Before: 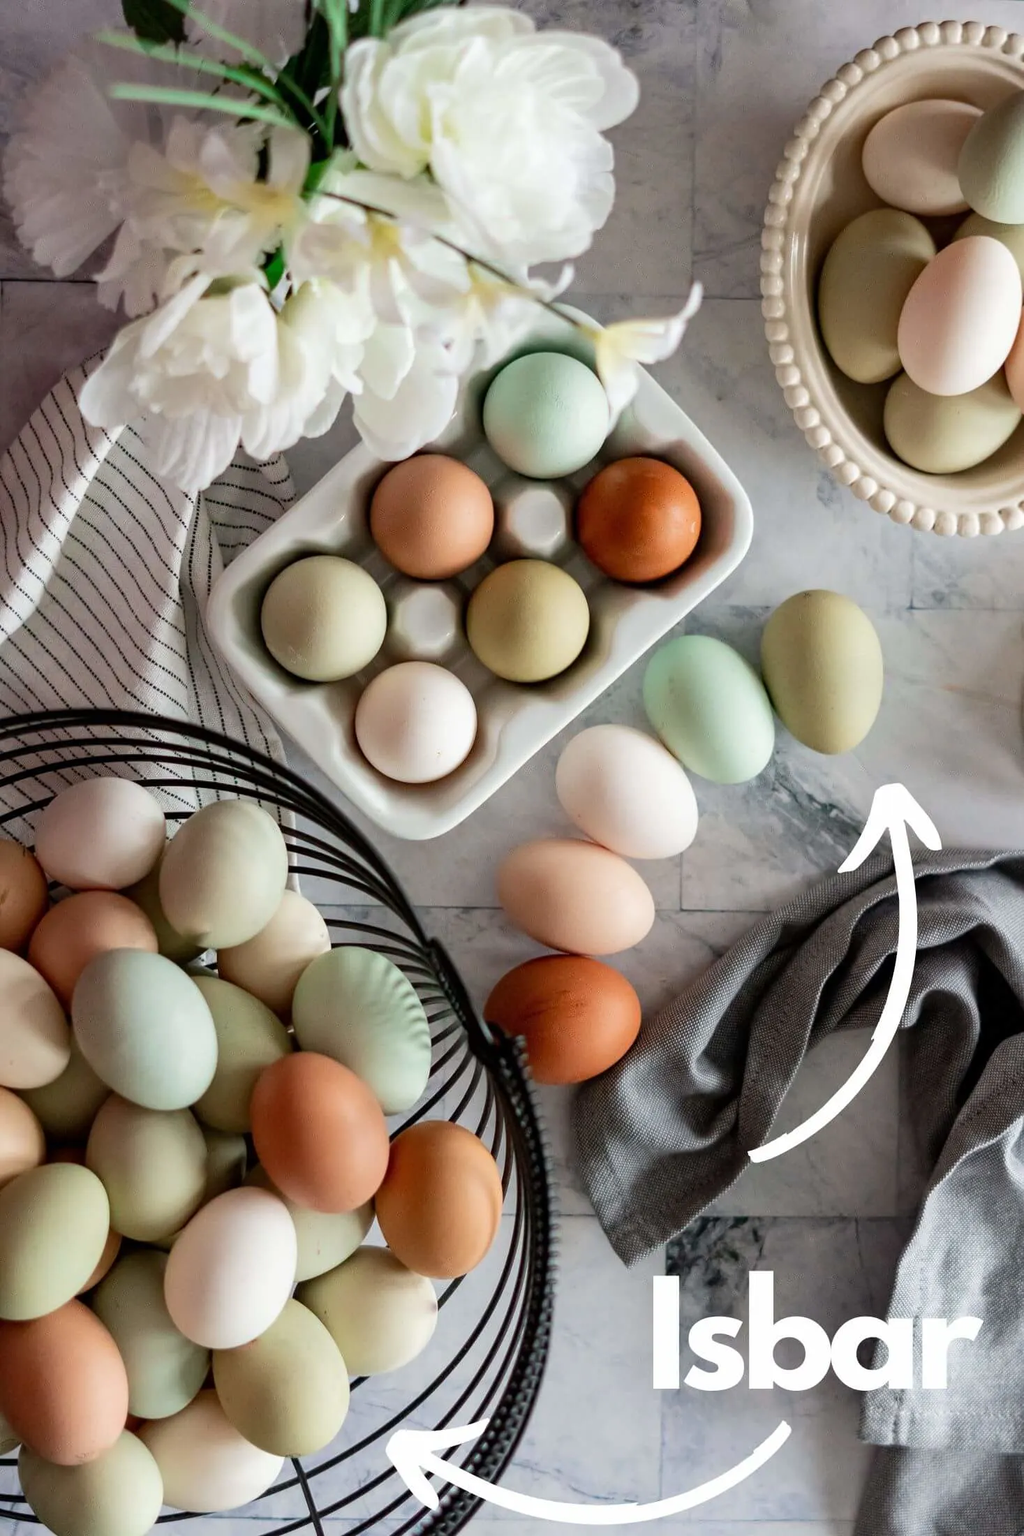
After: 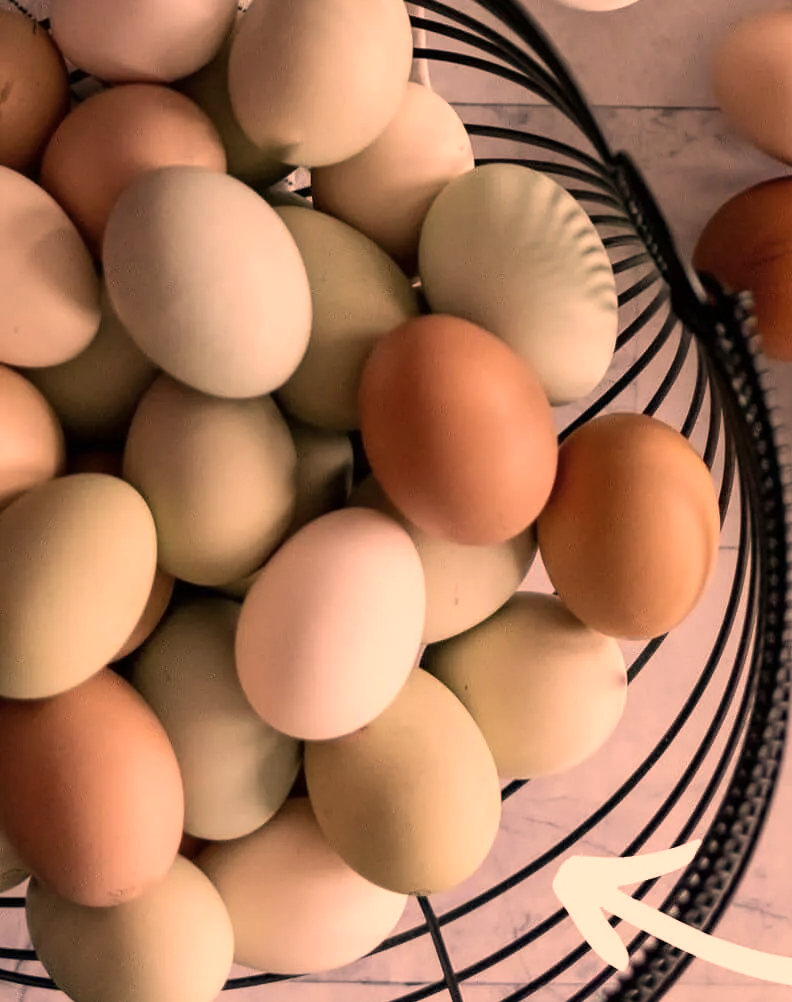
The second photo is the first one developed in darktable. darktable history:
color correction: highlights a* 39.5, highlights b* 39.67, saturation 0.694
tone equalizer: -7 EV 0.1 EV
crop and rotate: top 54.223%, right 45.949%, bottom 0.231%
